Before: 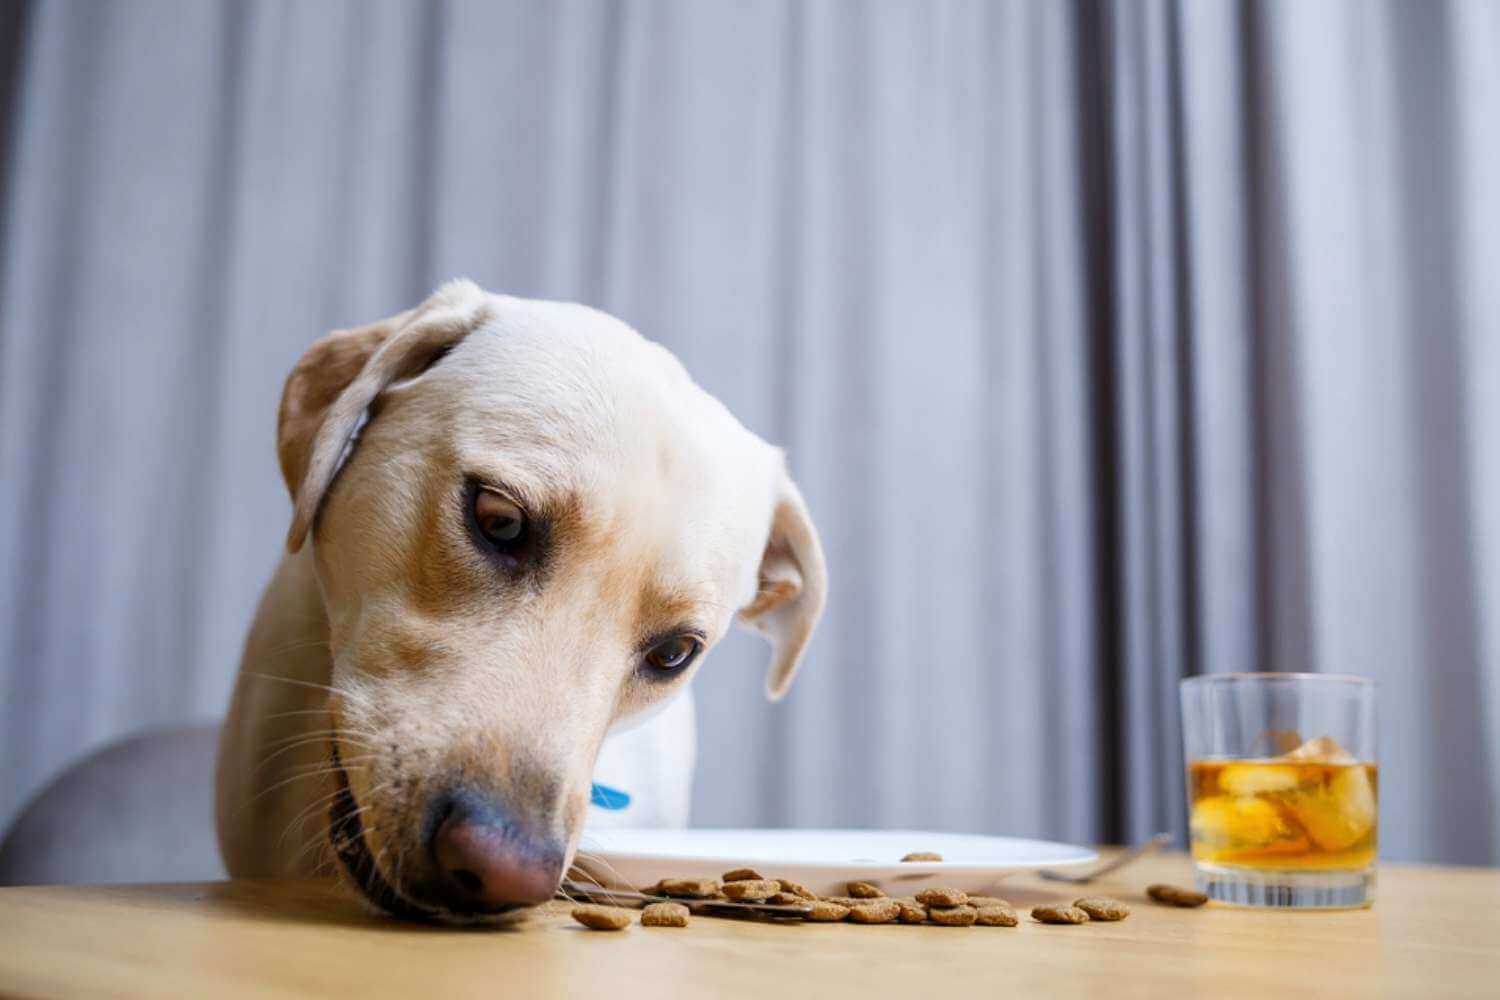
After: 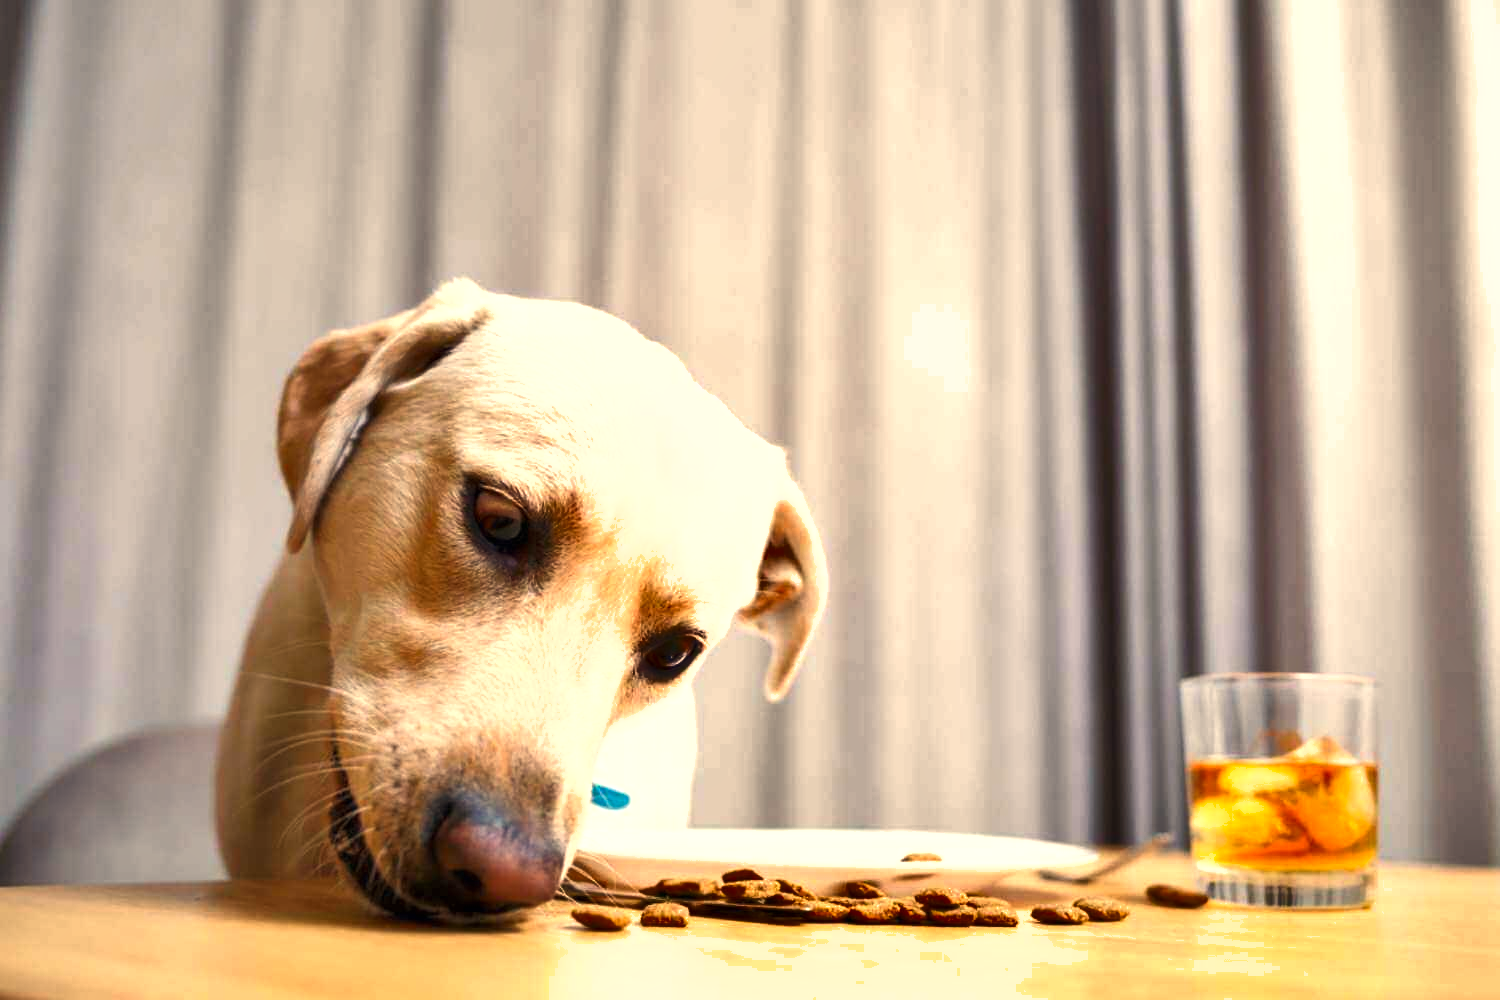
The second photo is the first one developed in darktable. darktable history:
white balance: red 1.138, green 0.996, blue 0.812
shadows and highlights: shadows 60, soften with gaussian
exposure: black level correction 0, exposure 0.7 EV, compensate exposure bias true, compensate highlight preservation false
